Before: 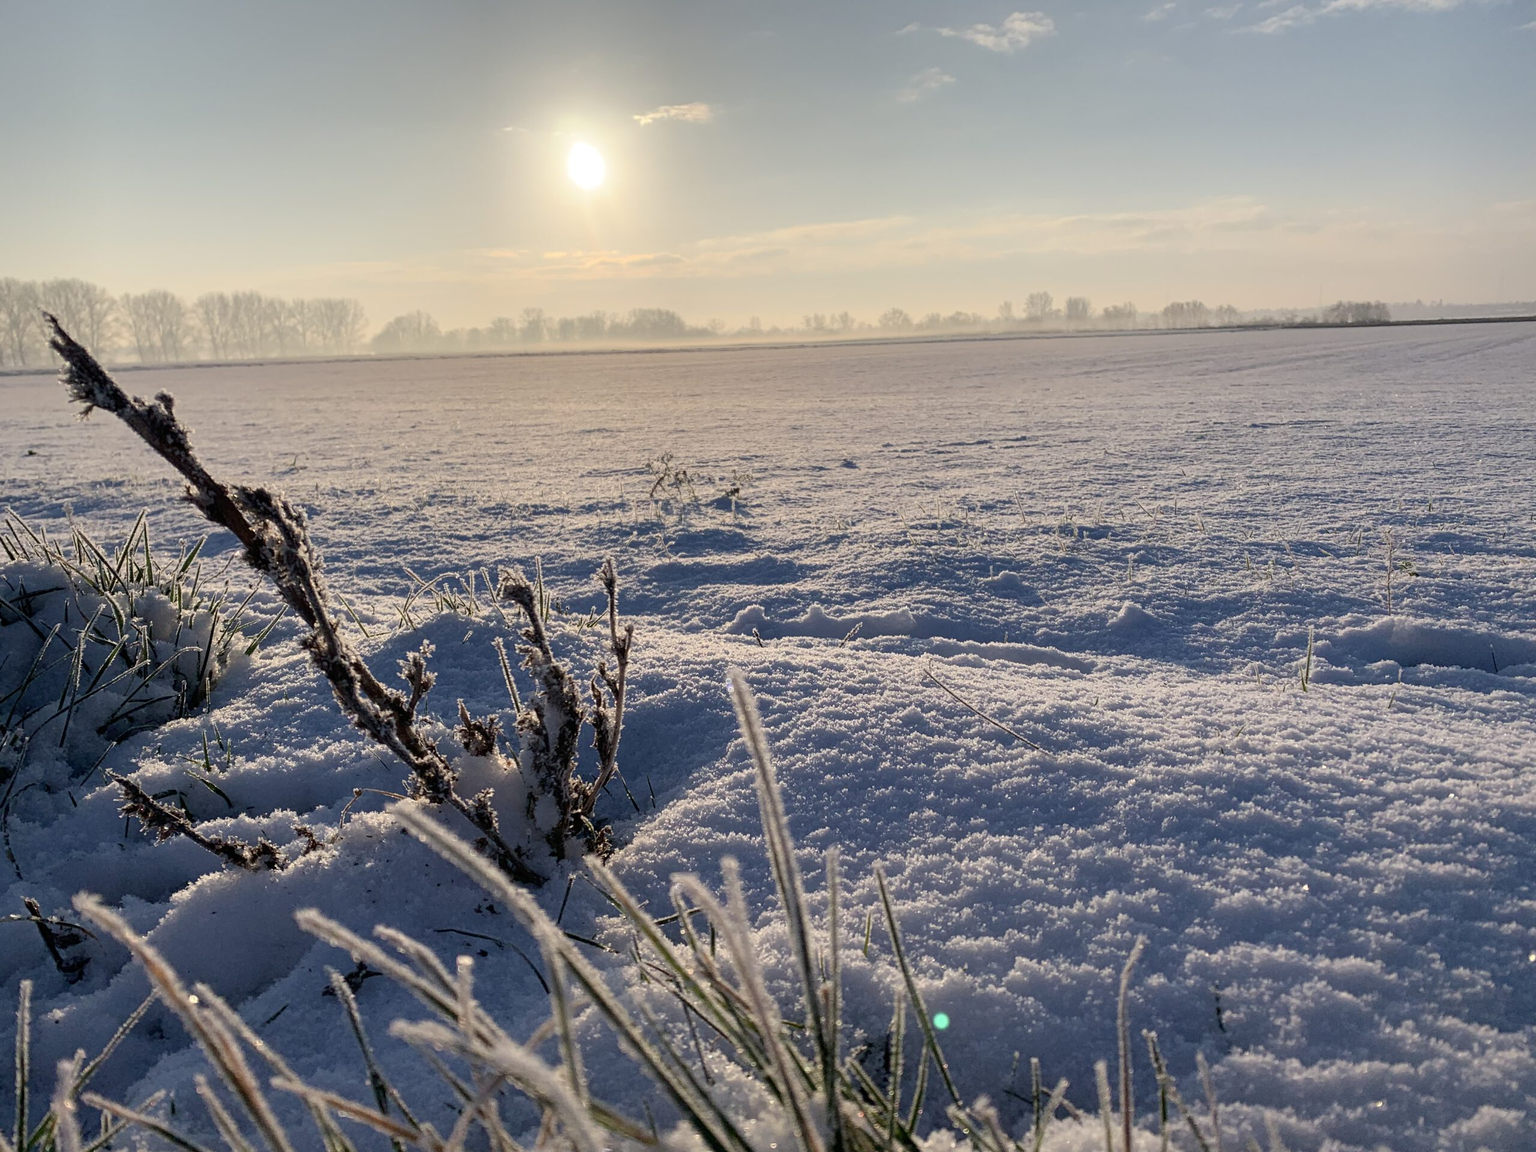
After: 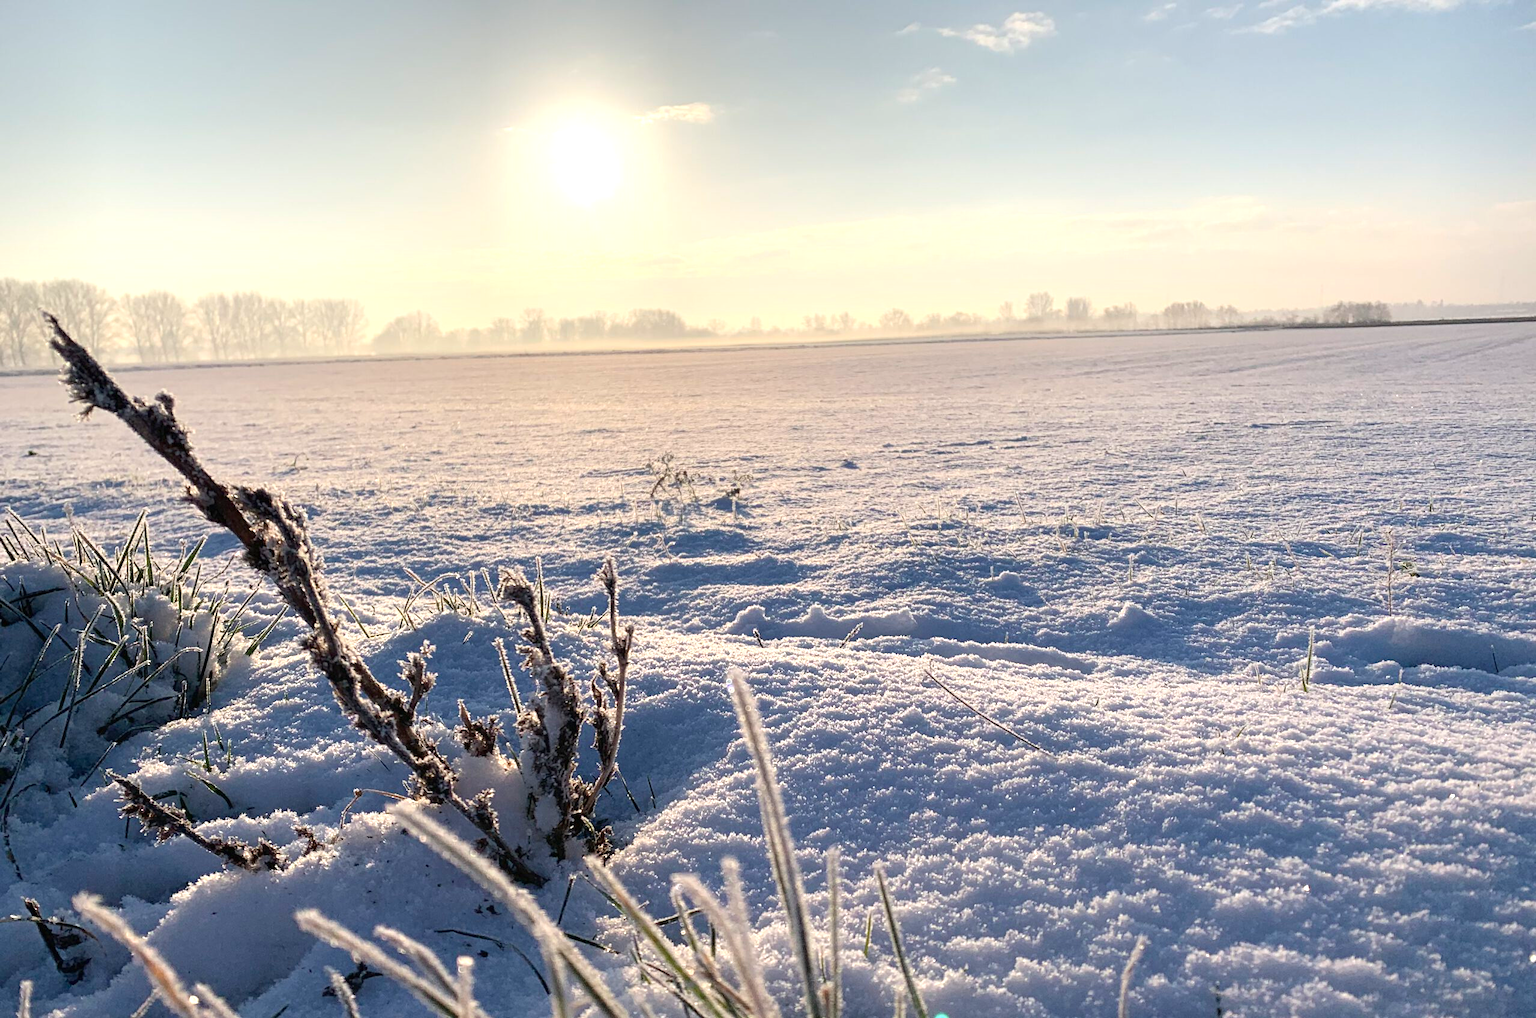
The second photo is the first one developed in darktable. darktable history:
exposure: exposure 0.721 EV, compensate highlight preservation false
local contrast: mode bilateral grid, contrast 100, coarseness 100, detail 95%, midtone range 0.2
crop and rotate: top 0%, bottom 11.574%
